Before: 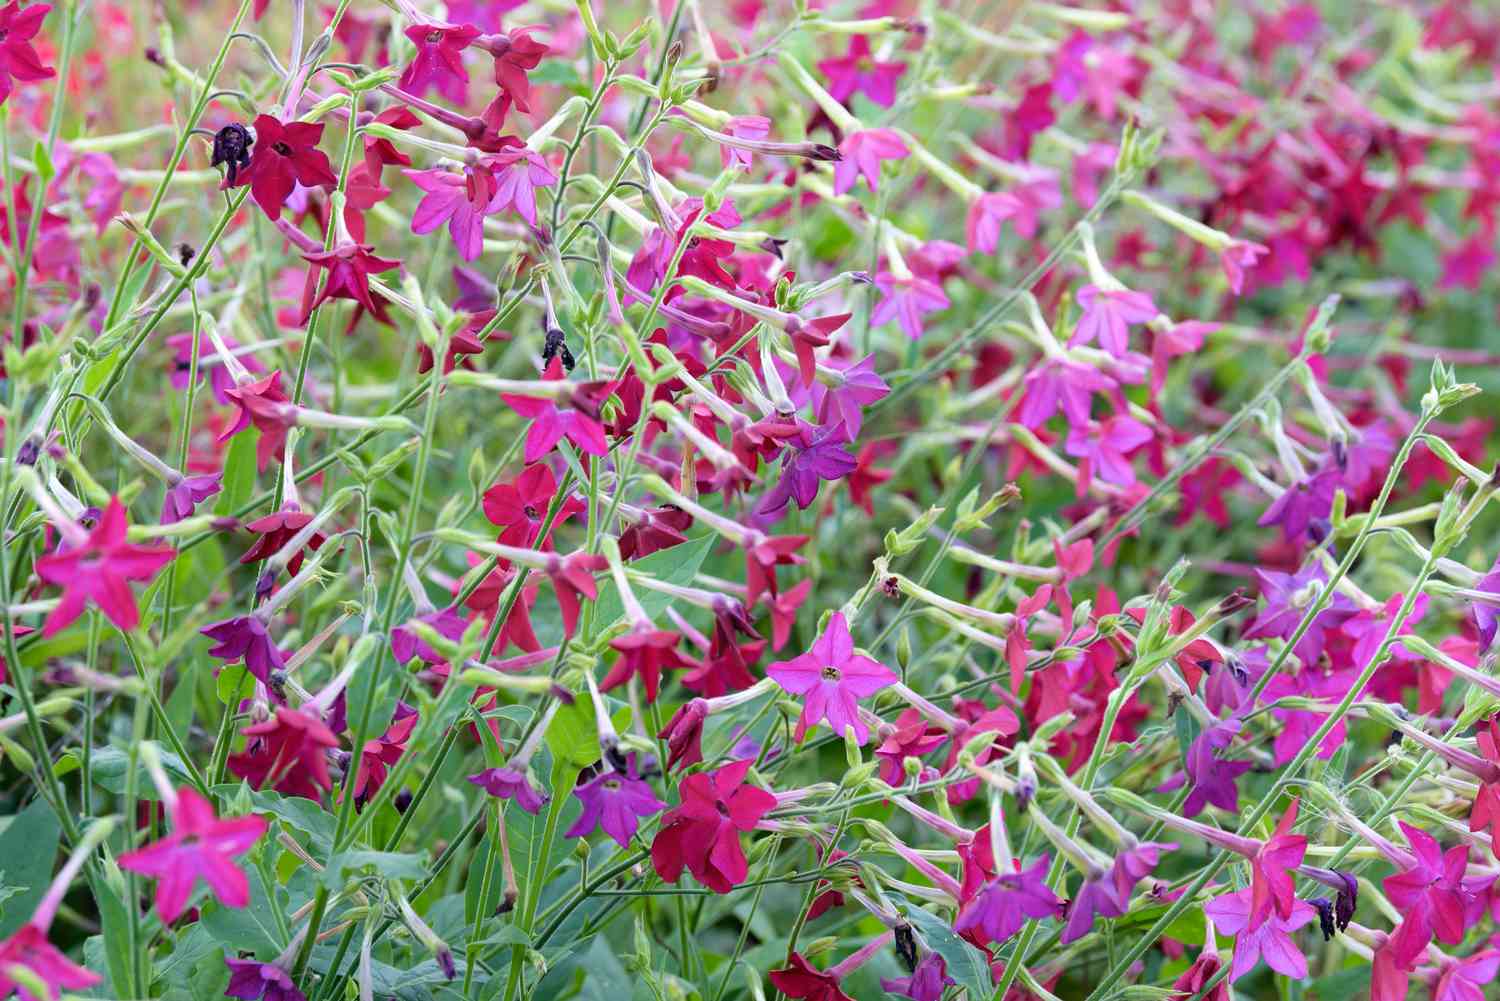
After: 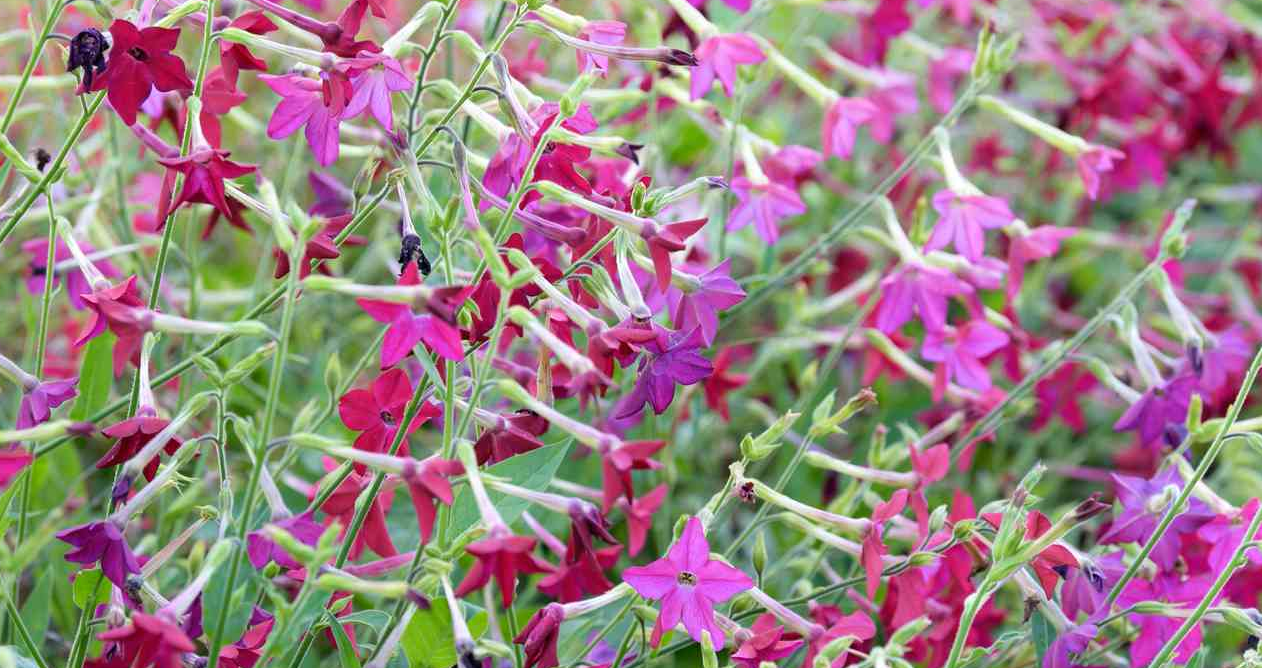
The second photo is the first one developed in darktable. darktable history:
crop and rotate: left 9.623%, top 9.509%, right 6.19%, bottom 23.704%
